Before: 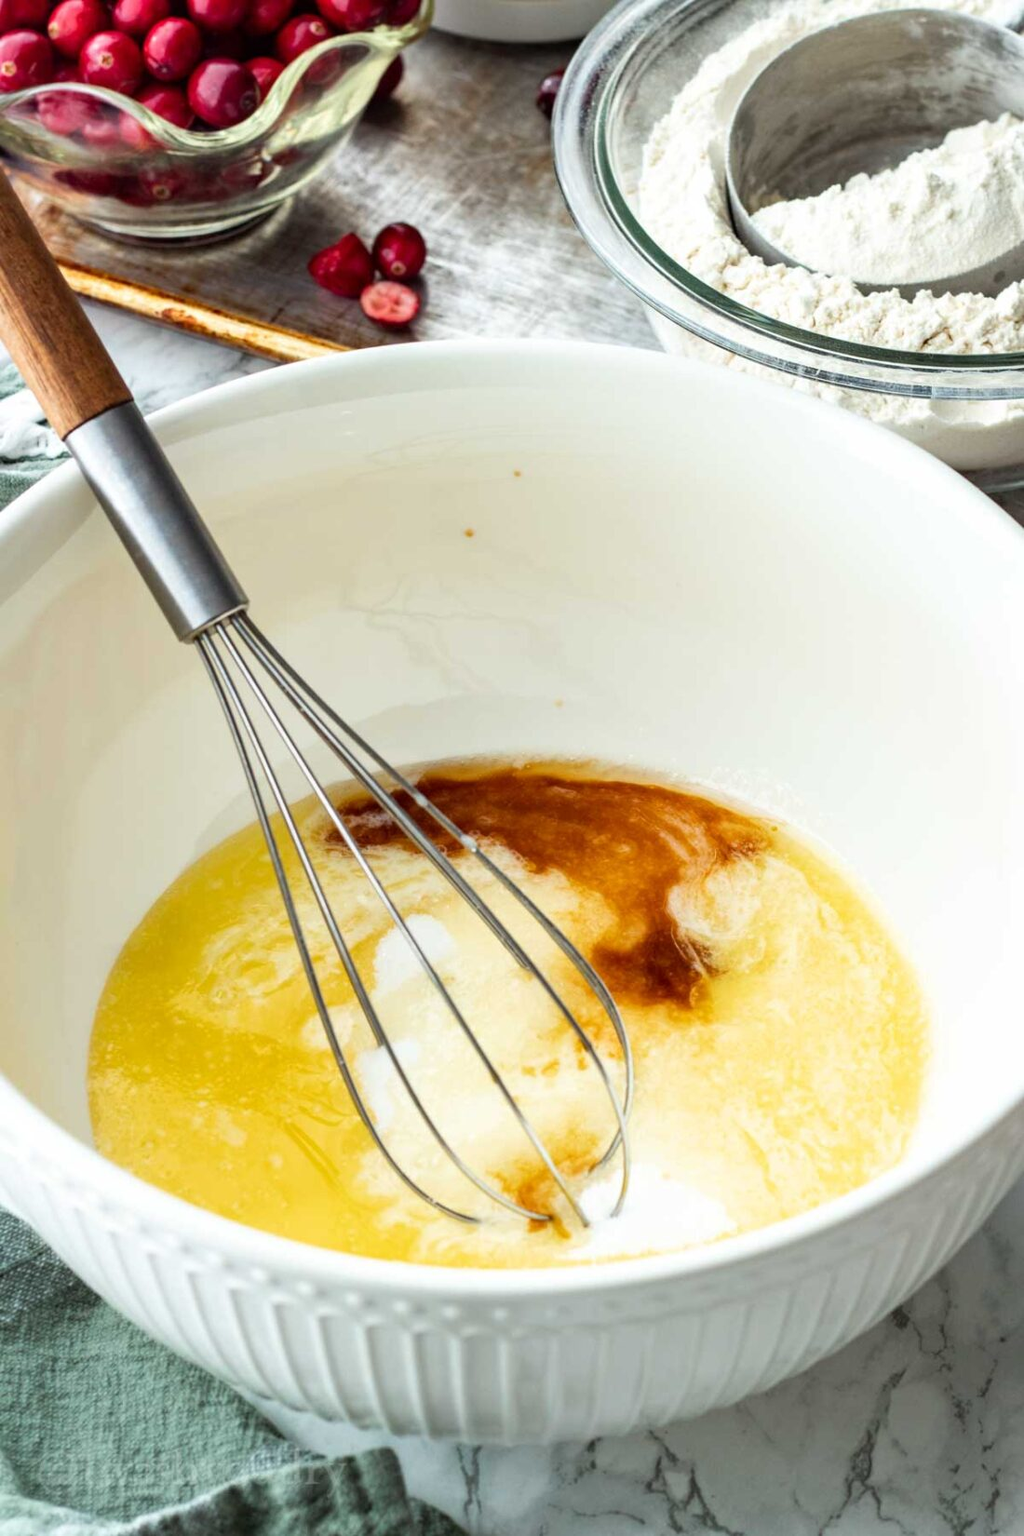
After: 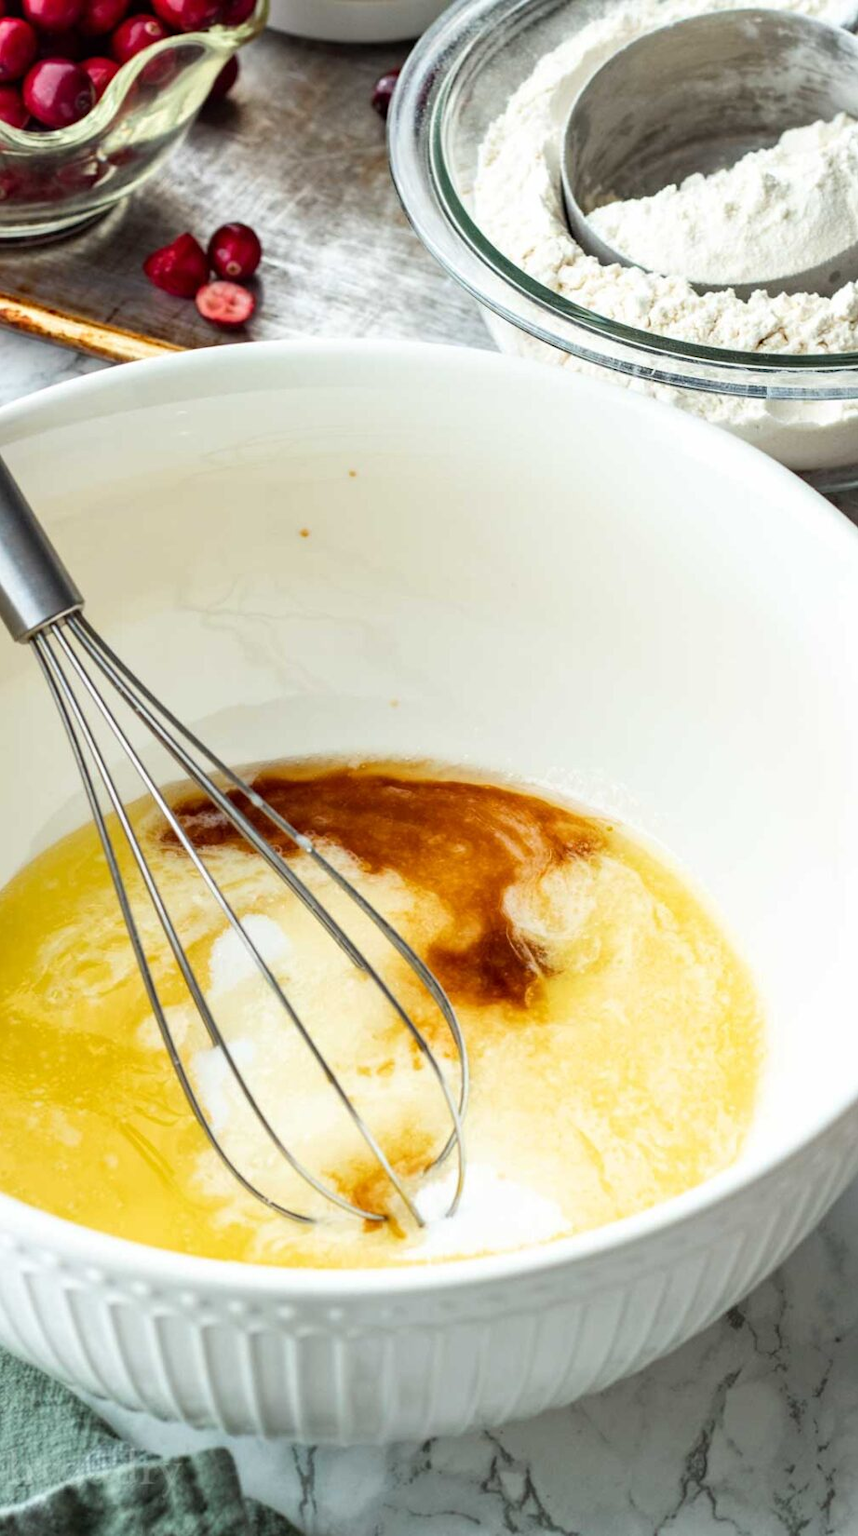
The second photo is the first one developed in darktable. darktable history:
crop: left 16.145%
exposure: compensate highlight preservation false
